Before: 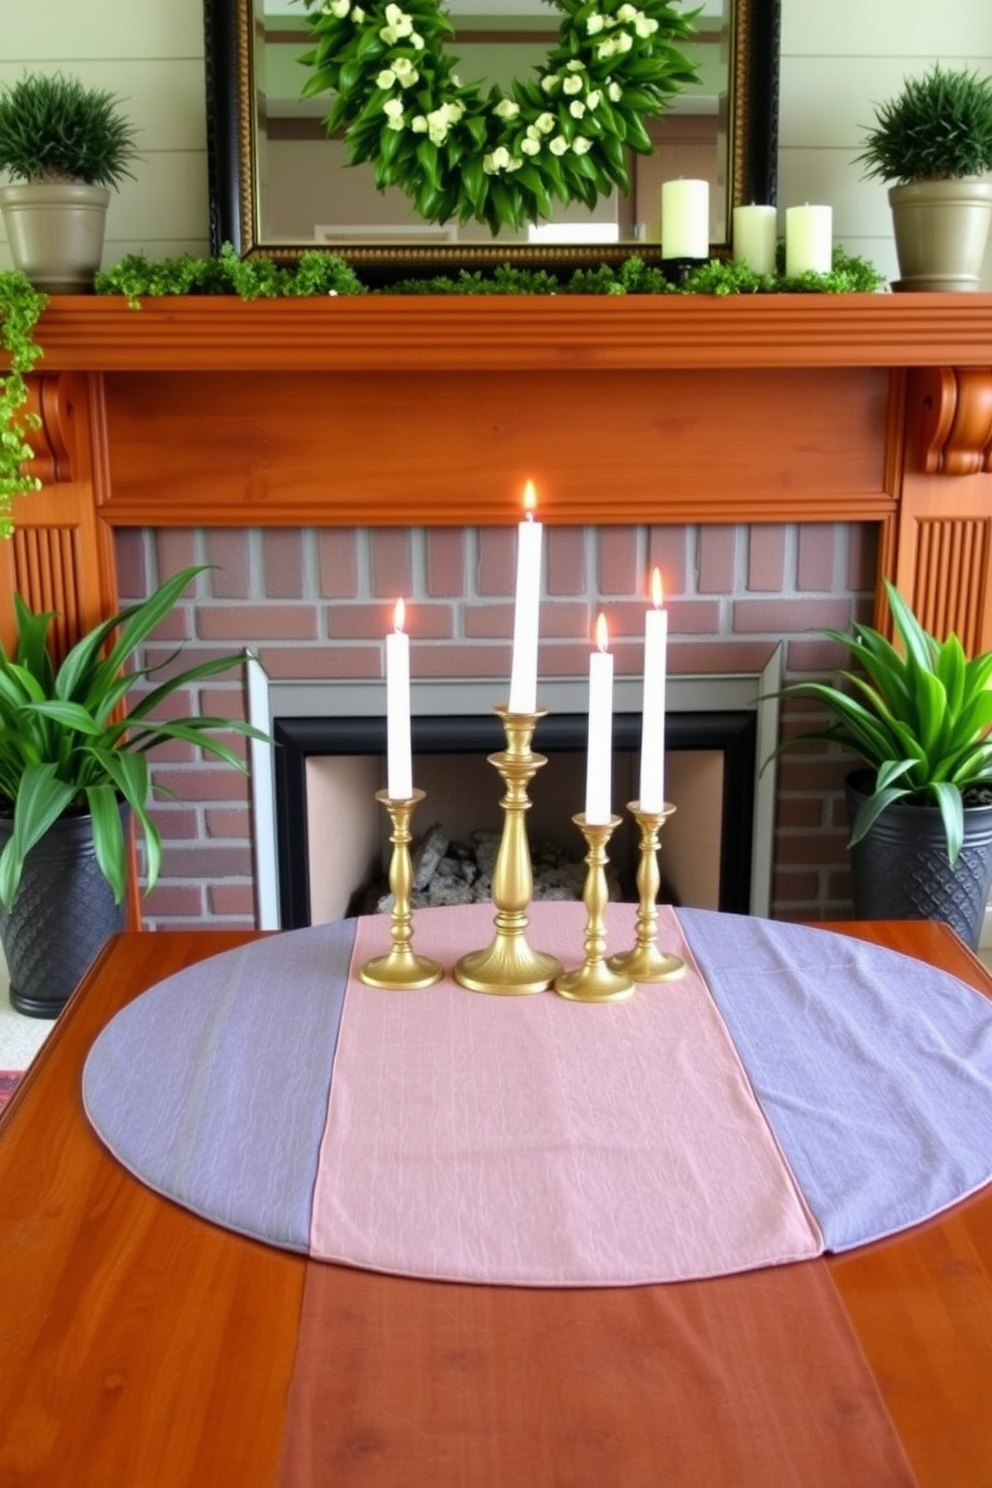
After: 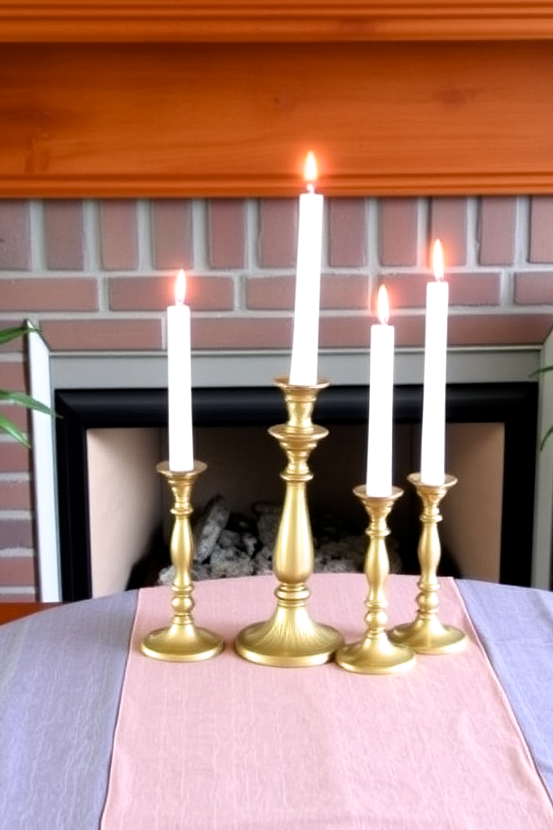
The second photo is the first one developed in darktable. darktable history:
exposure: black level correction 0.004, exposure 0.014 EV, compensate highlight preservation false
filmic rgb: black relative exposure -9.08 EV, white relative exposure 2.3 EV, hardness 7.49
crop and rotate: left 22.13%, top 22.054%, right 22.026%, bottom 22.102%
